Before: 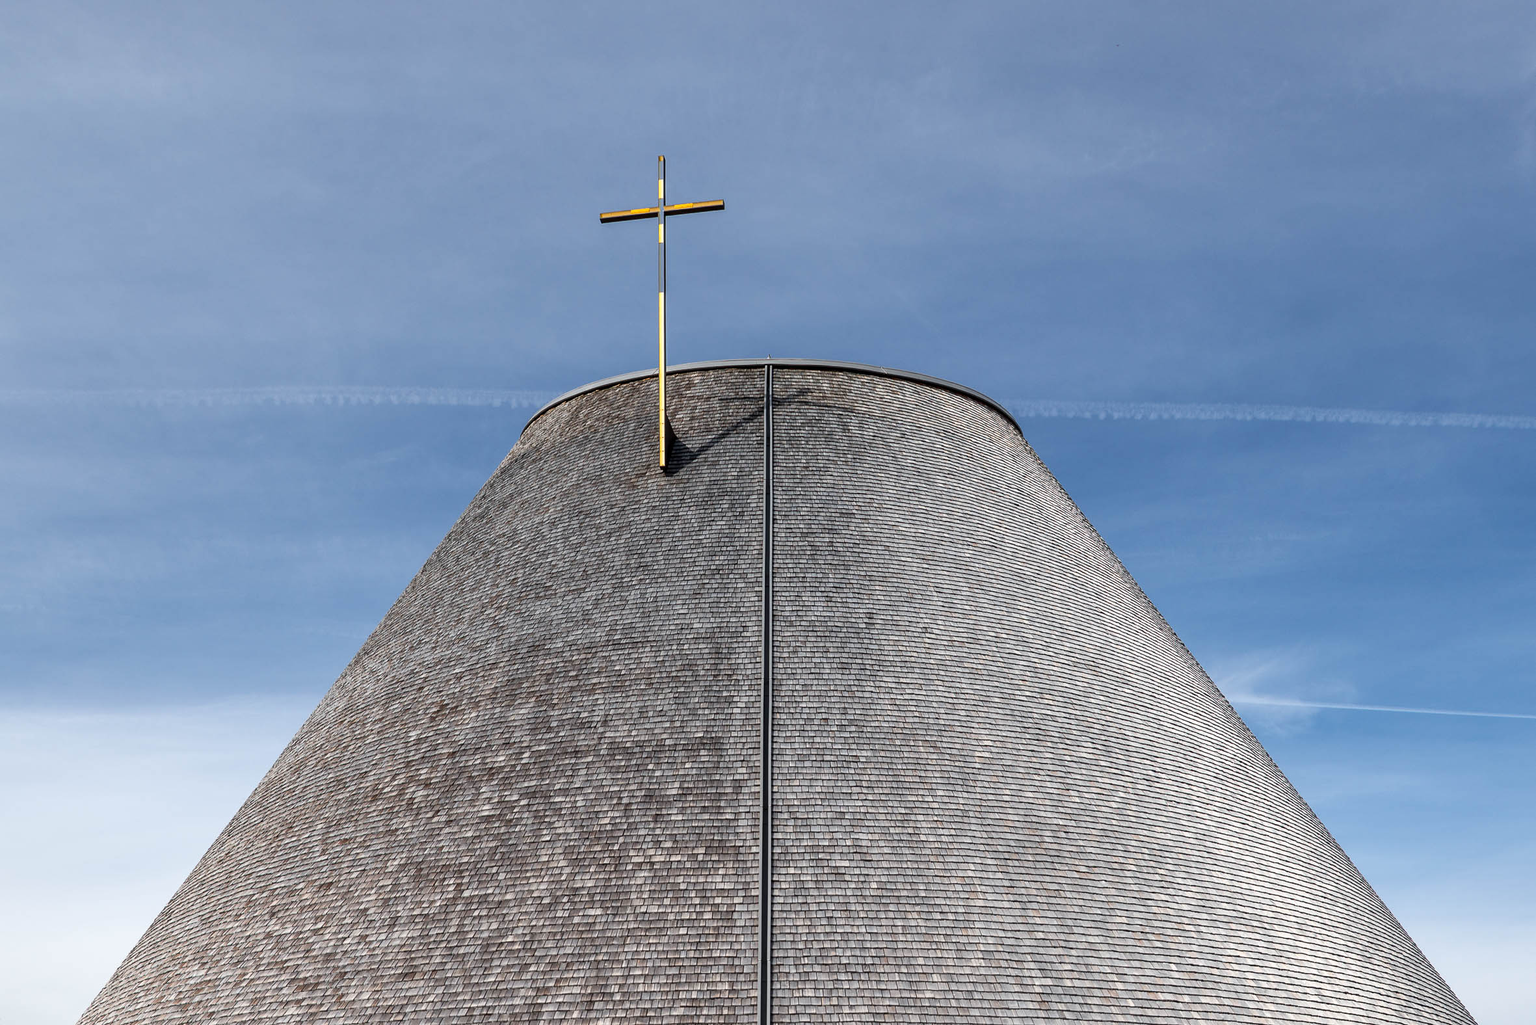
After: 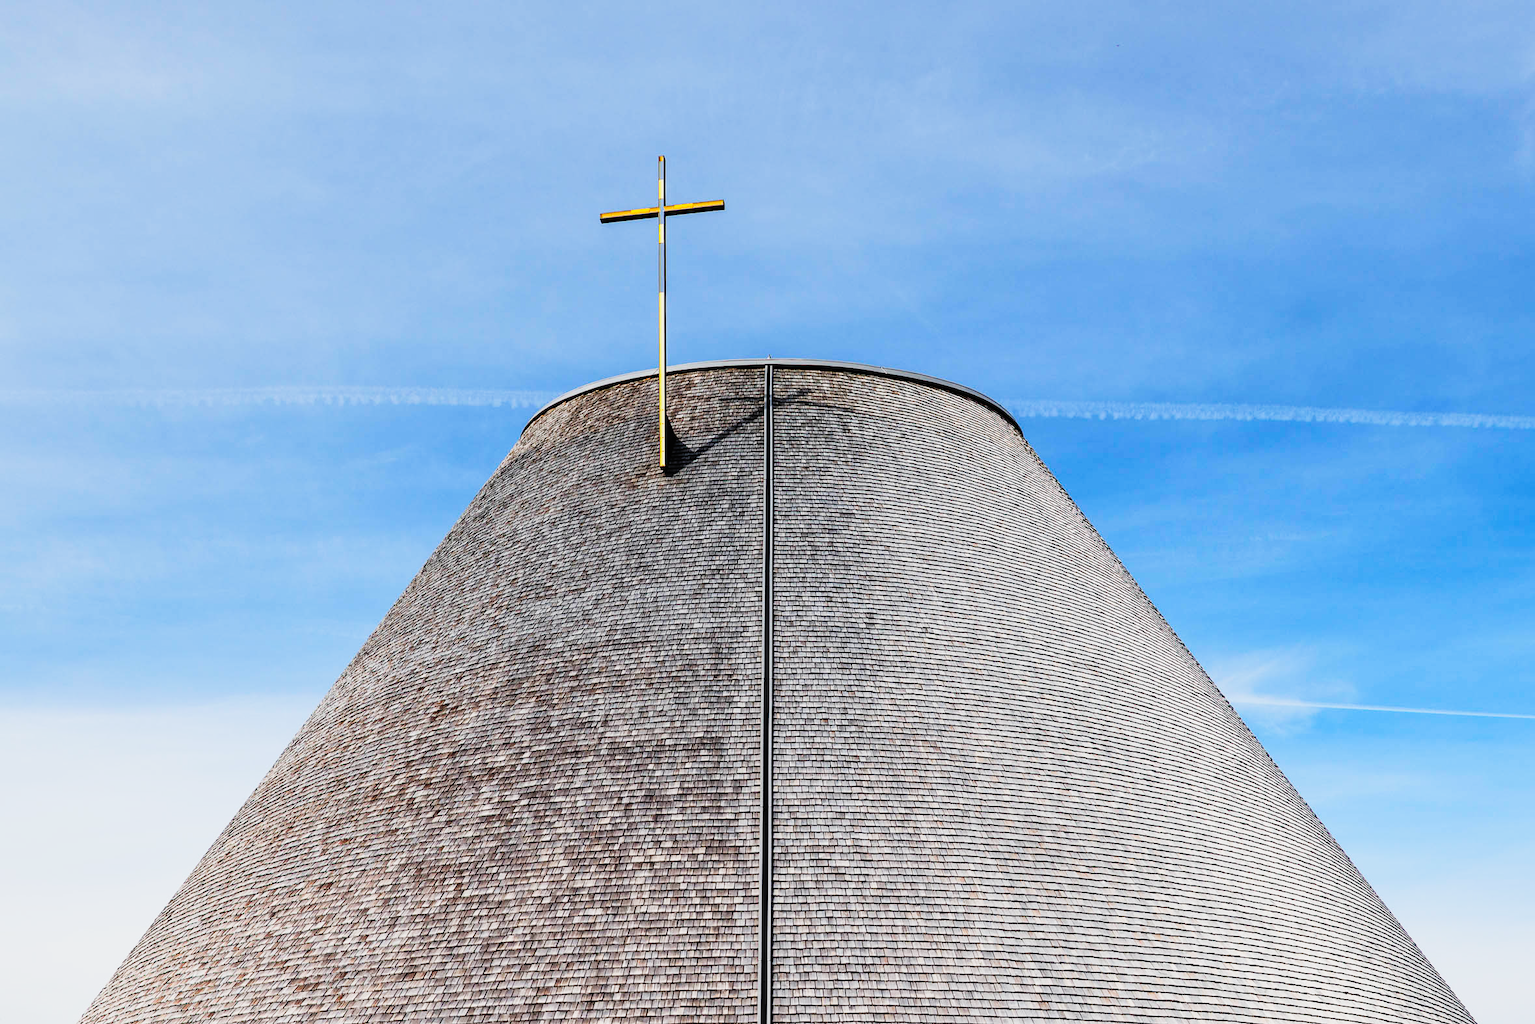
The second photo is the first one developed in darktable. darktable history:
contrast brightness saturation: contrast 0.07, brightness 0.18, saturation 0.4
sigmoid: contrast 2, skew -0.2, preserve hue 0%, red attenuation 0.1, red rotation 0.035, green attenuation 0.1, green rotation -0.017, blue attenuation 0.15, blue rotation -0.052, base primaries Rec2020
